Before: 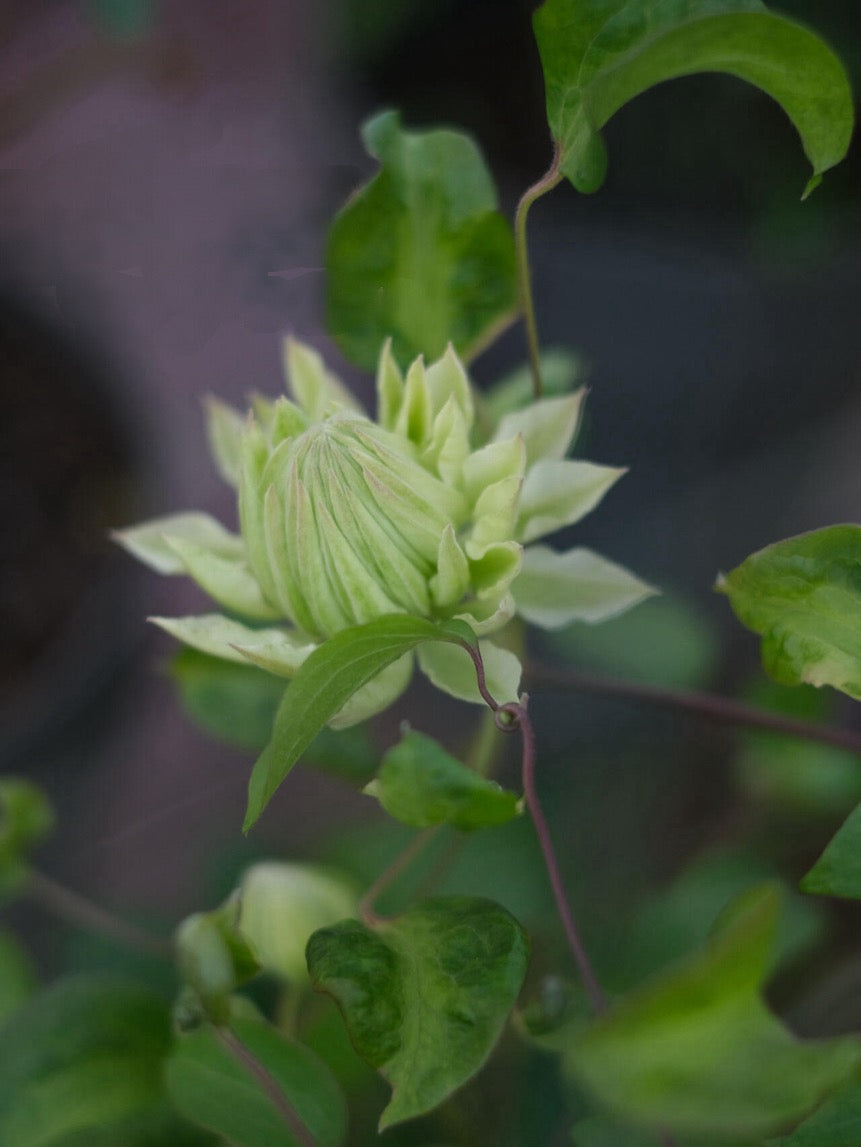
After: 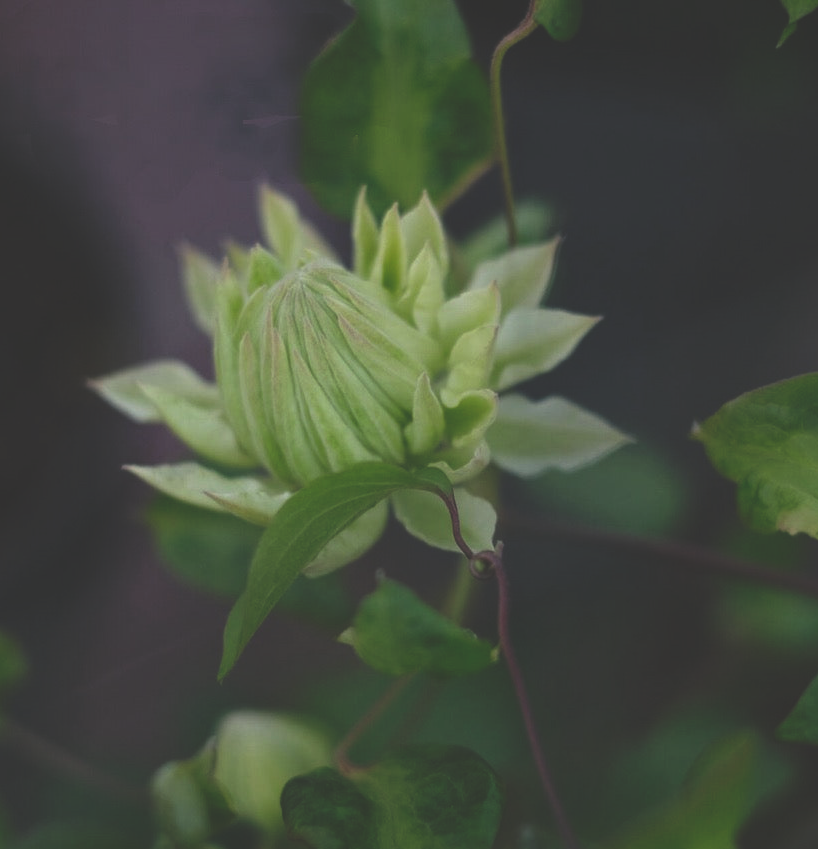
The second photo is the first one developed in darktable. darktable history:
crop and rotate: left 2.991%, top 13.302%, right 1.981%, bottom 12.636%
rgb curve: curves: ch0 [(0, 0.186) (0.314, 0.284) (0.775, 0.708) (1, 1)], compensate middle gray true, preserve colors none
